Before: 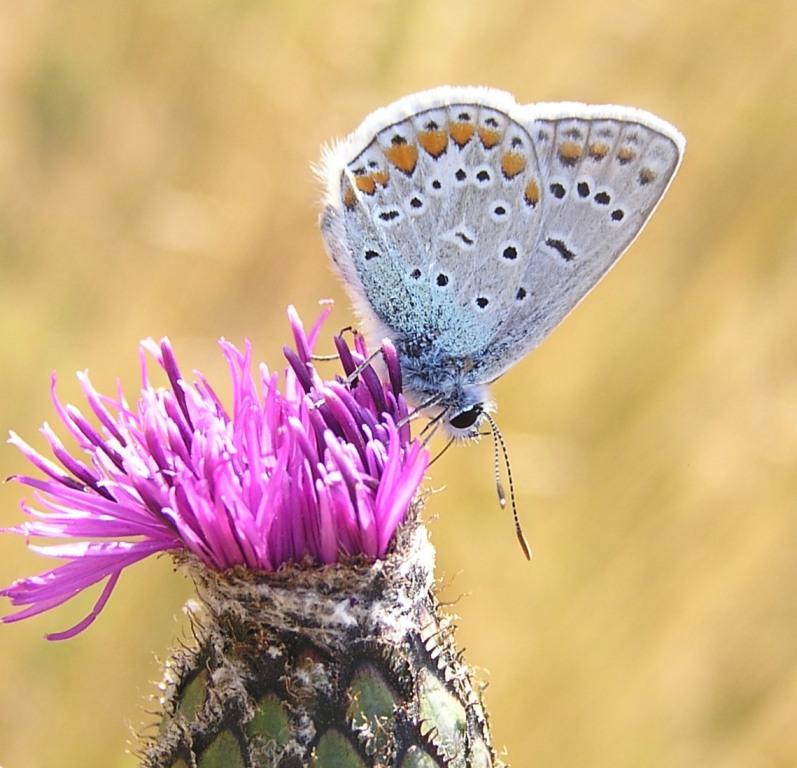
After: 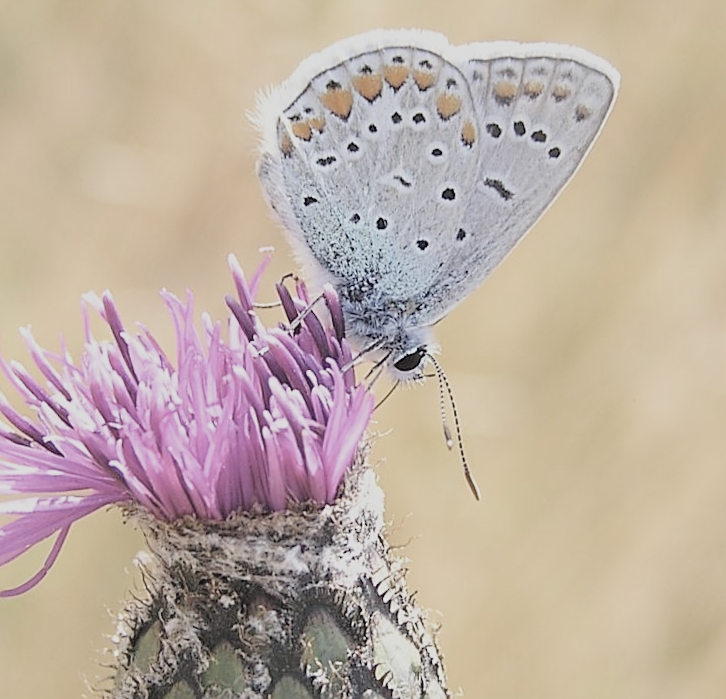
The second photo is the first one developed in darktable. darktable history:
sharpen: on, module defaults
contrast brightness saturation: brightness 0.18, saturation -0.5
filmic rgb: black relative exposure -13 EV, threshold 3 EV, target white luminance 85%, hardness 6.3, latitude 42.11%, contrast 0.858, shadows ↔ highlights balance 8.63%, color science v4 (2020), enable highlight reconstruction true
crop and rotate: angle 1.96°, left 5.673%, top 5.673%
